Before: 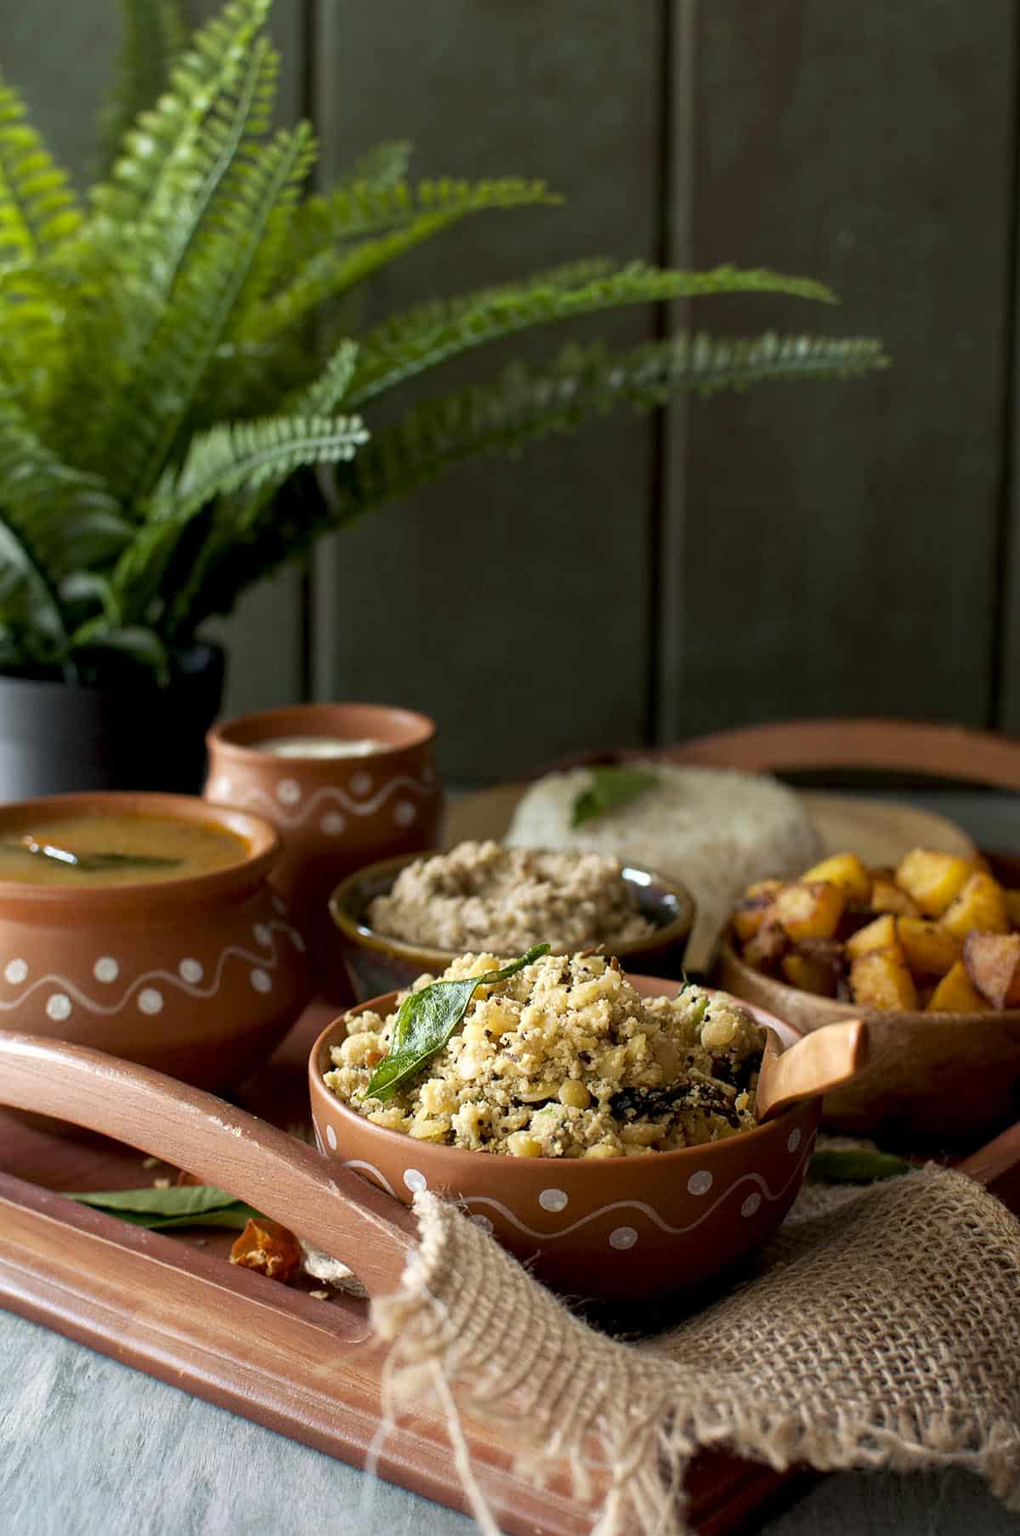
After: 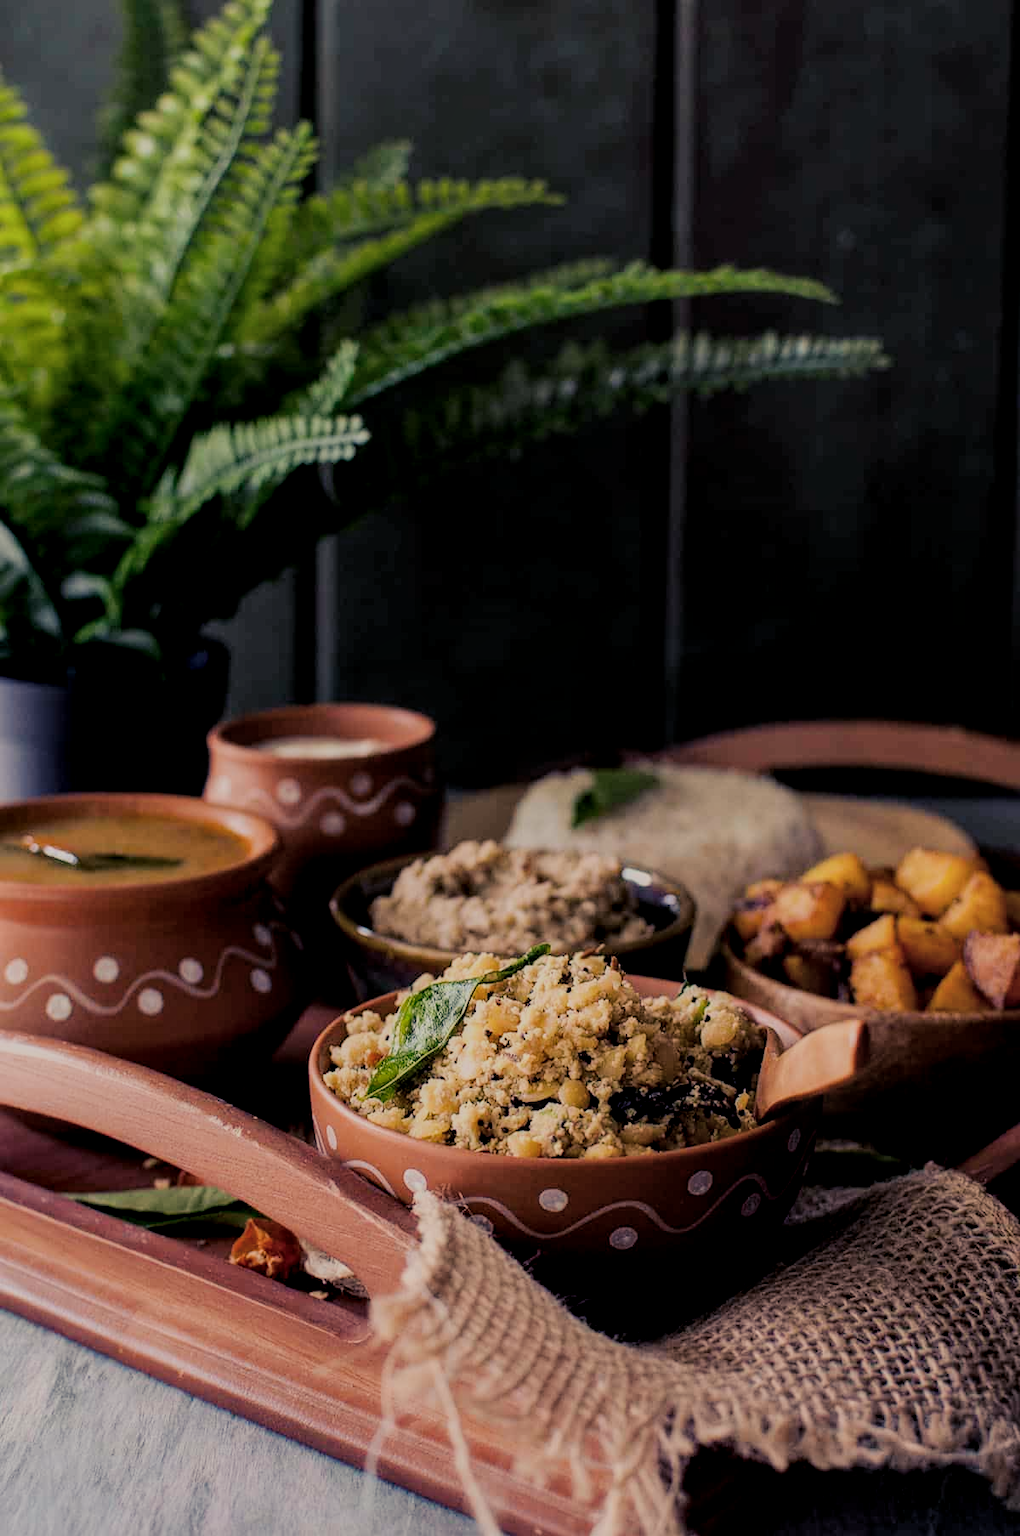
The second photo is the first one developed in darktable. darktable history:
local contrast: on, module defaults
filmic rgb: middle gray luminance 29.97%, black relative exposure -9.03 EV, white relative exposure 6.98 EV, threshold 2.96 EV, target black luminance 0%, hardness 2.93, latitude 2.61%, contrast 0.961, highlights saturation mix 6.26%, shadows ↔ highlights balance 12.08%, enable highlight reconstruction true
color balance rgb: shadows lift › luminance -40.977%, shadows lift › chroma 14.179%, shadows lift › hue 260.62°, power › luminance -7.878%, power › chroma 1.323%, power › hue 330.33°, highlights gain › chroma 3.085%, highlights gain › hue 54.44°, perceptual saturation grading › global saturation -4.066%, contrast -10%
